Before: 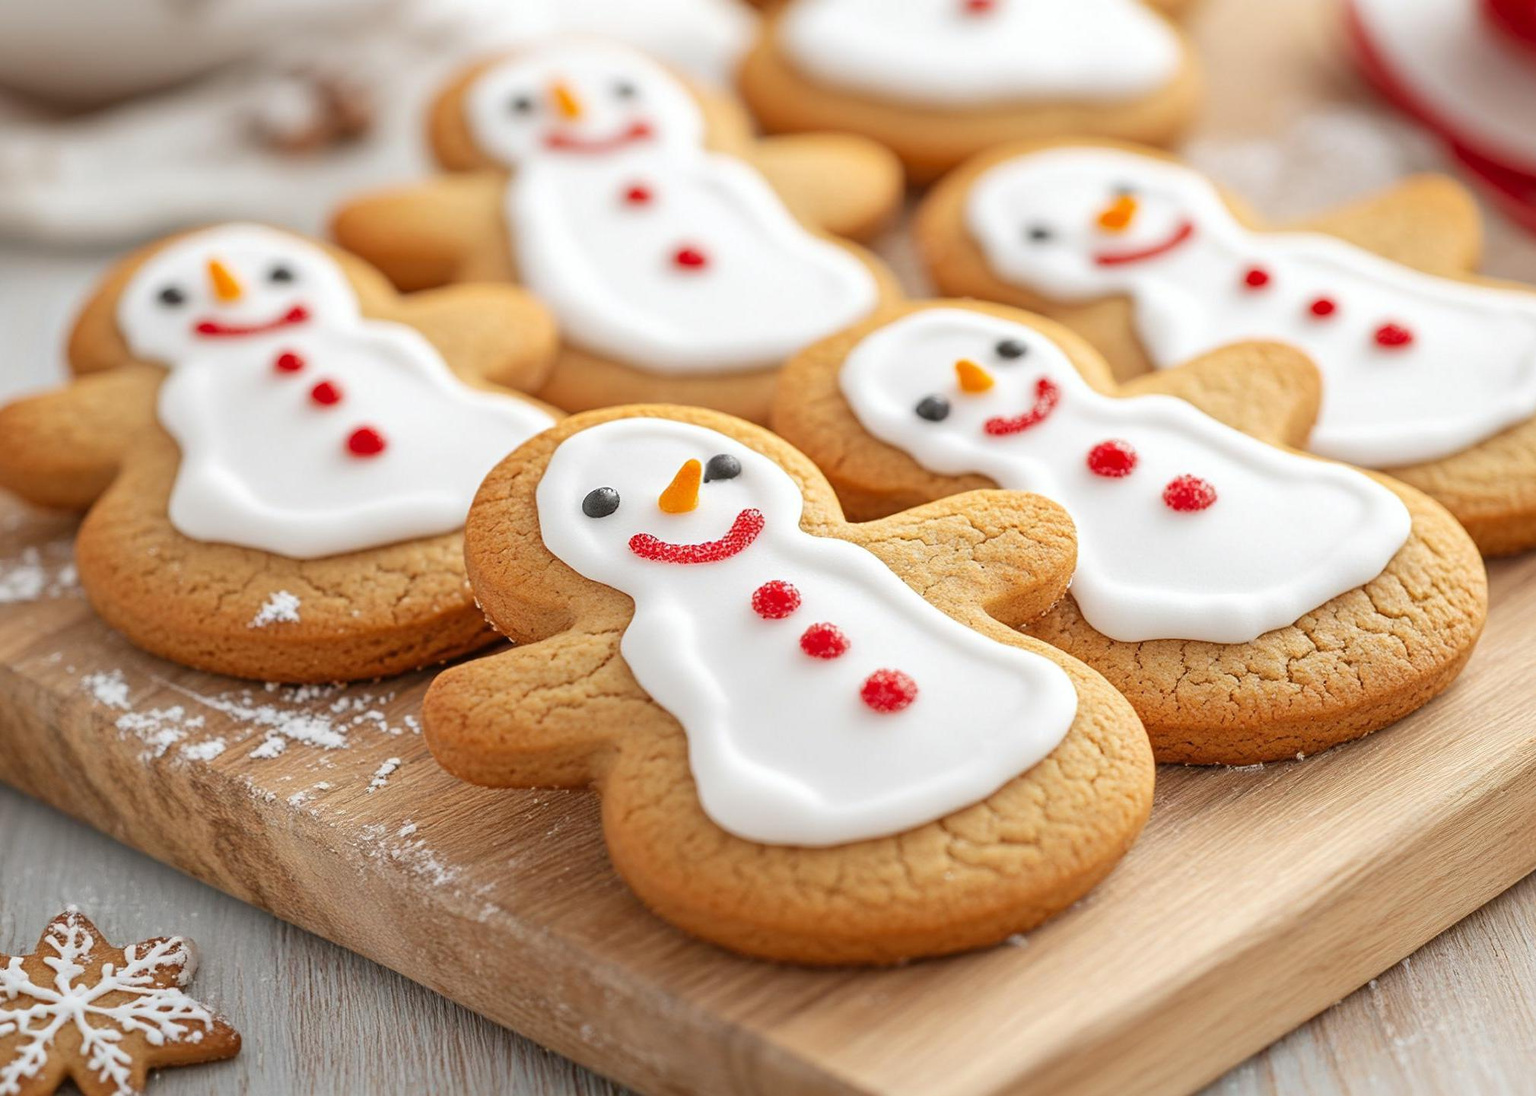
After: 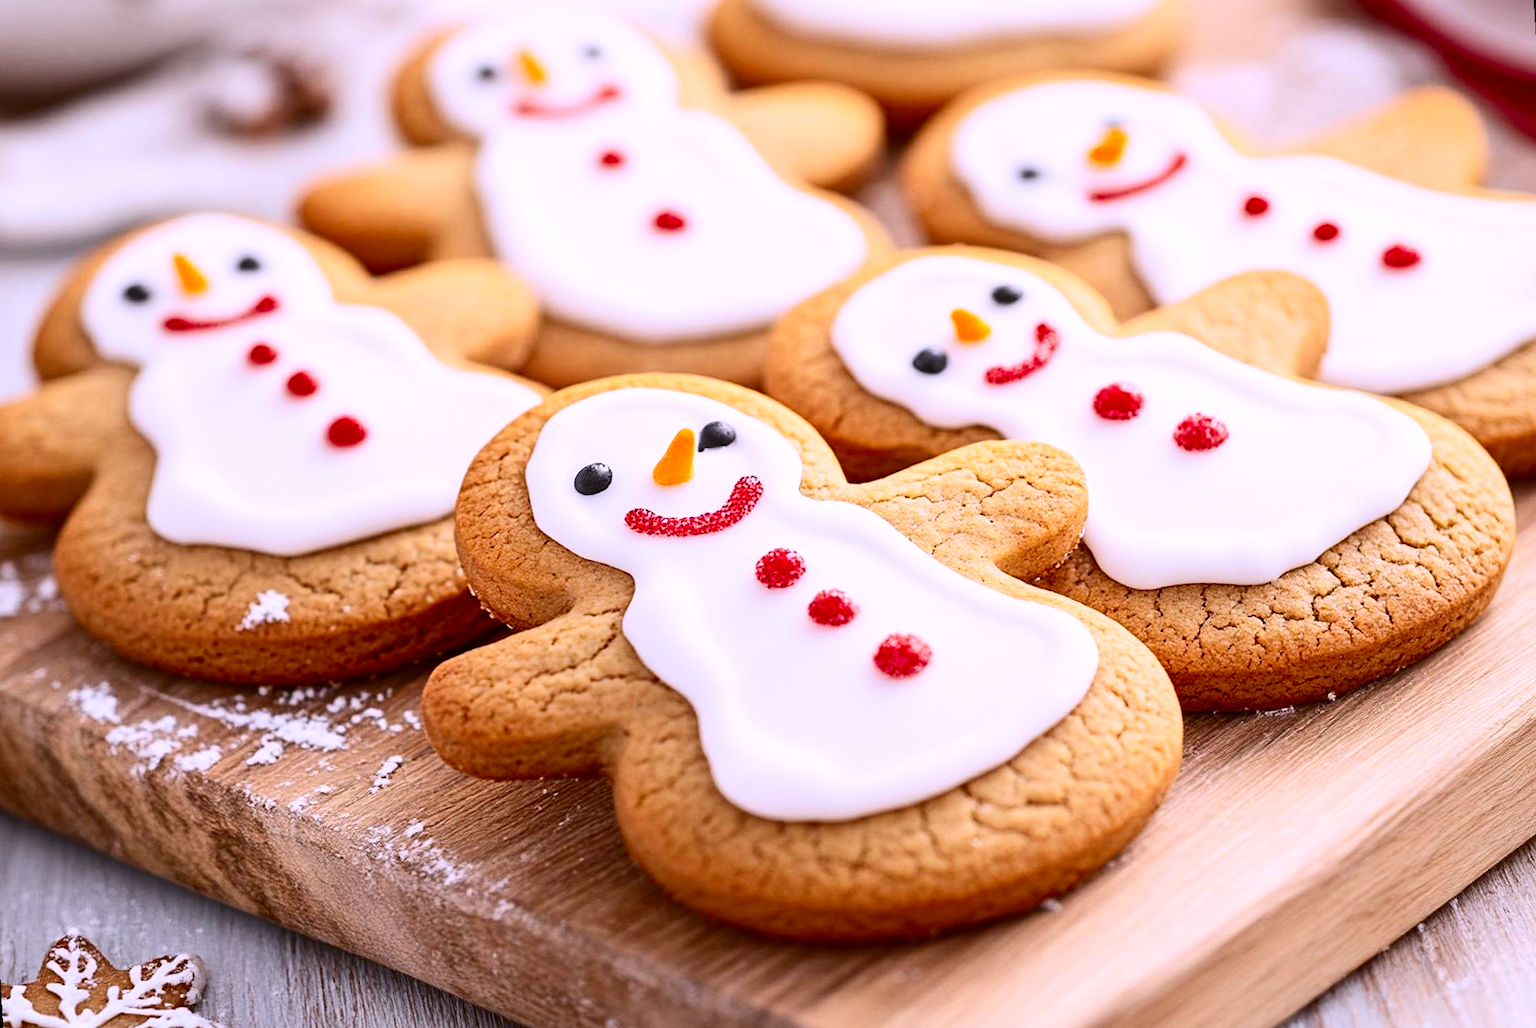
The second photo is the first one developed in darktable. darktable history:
contrast brightness saturation: contrast 0.32, brightness -0.08, saturation 0.17
white balance: red 1.042, blue 1.17
rotate and perspective: rotation -3.52°, crop left 0.036, crop right 0.964, crop top 0.081, crop bottom 0.919
